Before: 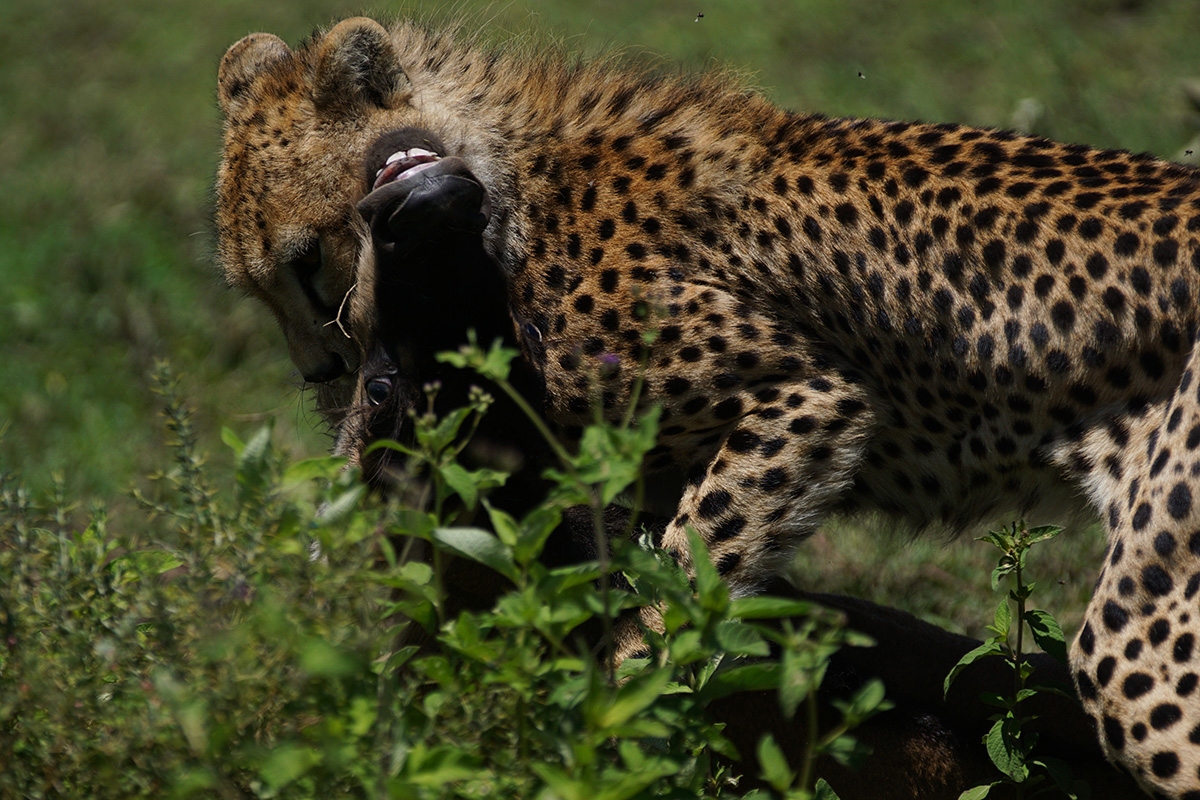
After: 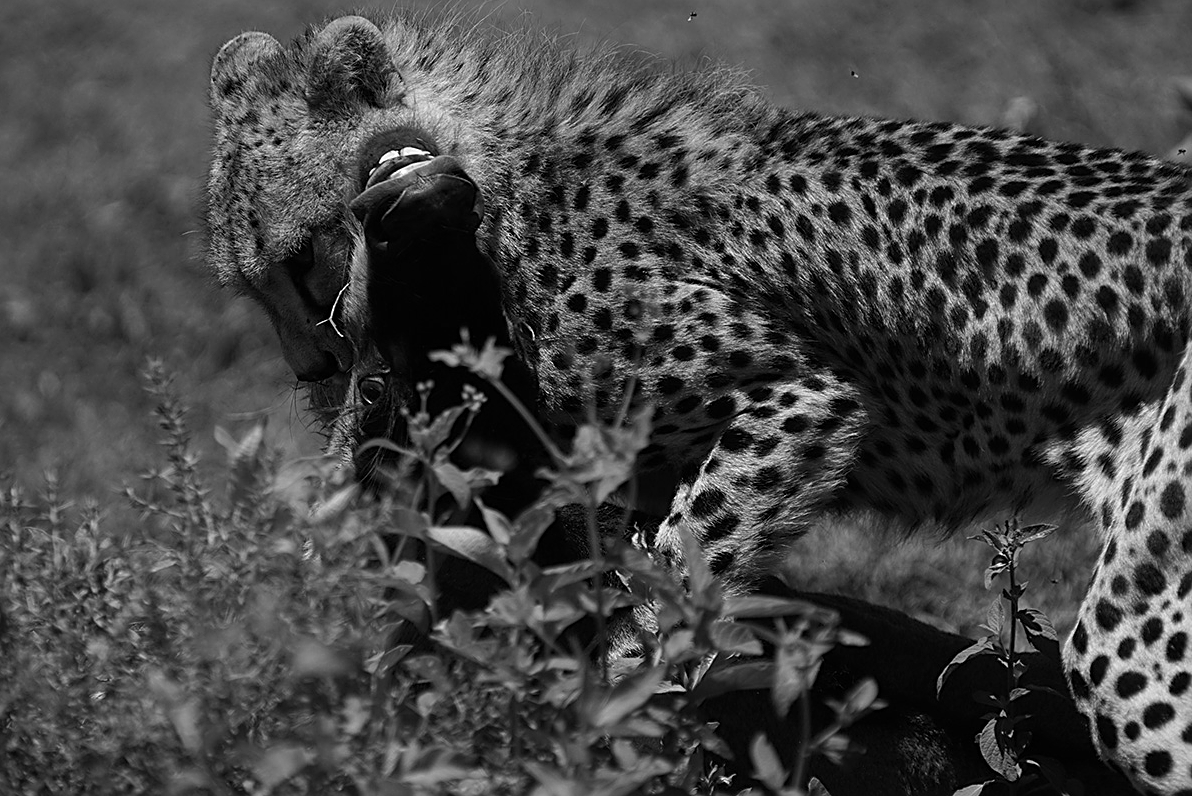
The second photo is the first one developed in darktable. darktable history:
tone equalizer: on, module defaults
crop and rotate: left 0.614%, top 0.179%, bottom 0.309%
white balance: red 1.188, blue 1.11
monochrome: on, module defaults
sharpen: on, module defaults
